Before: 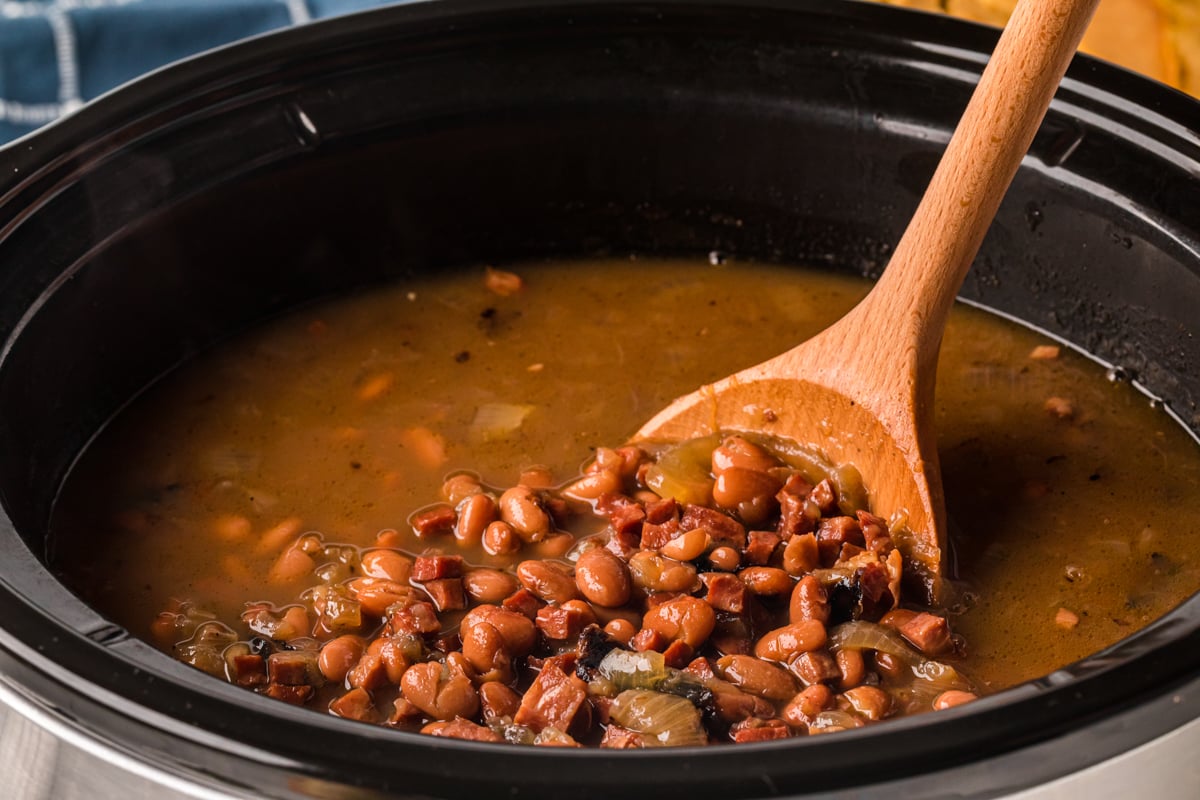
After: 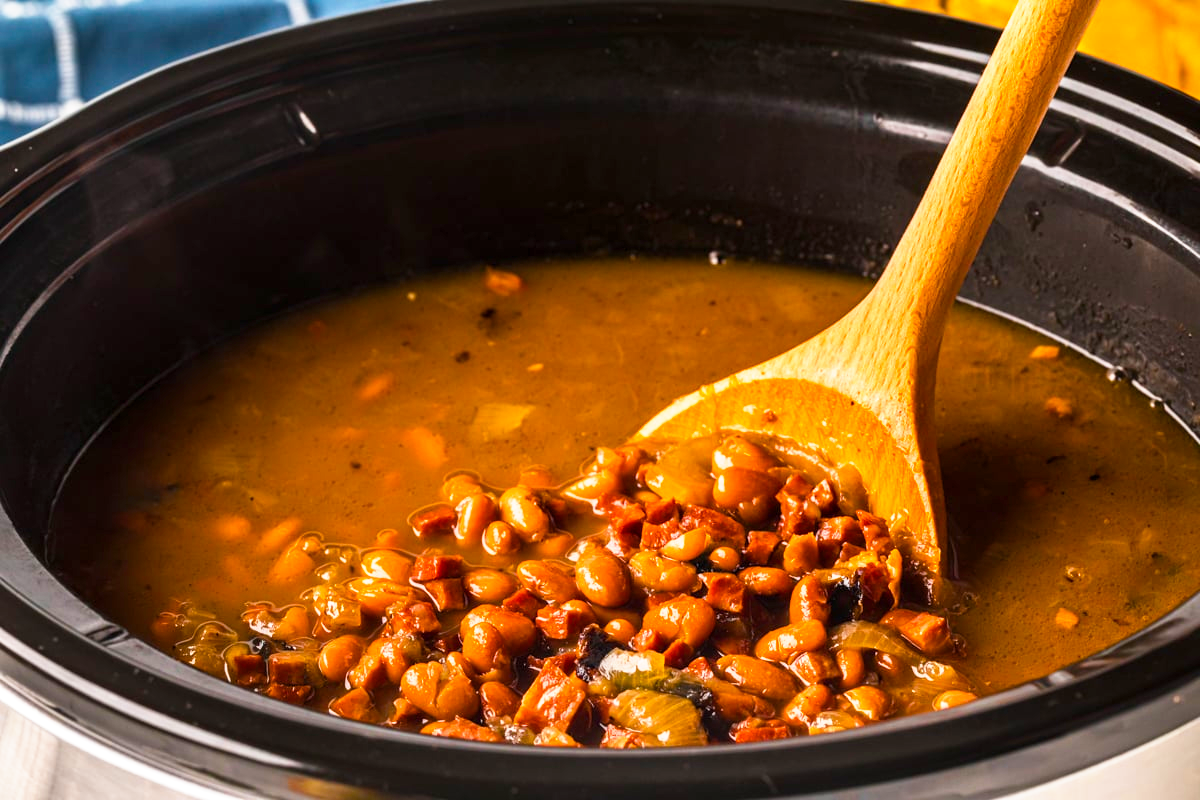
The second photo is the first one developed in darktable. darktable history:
color balance rgb: perceptual saturation grading › global saturation 40.974%
exposure: exposure 0.211 EV, compensate highlight preservation false
base curve: curves: ch0 [(0, 0) (0.557, 0.834) (1, 1)], preserve colors none
